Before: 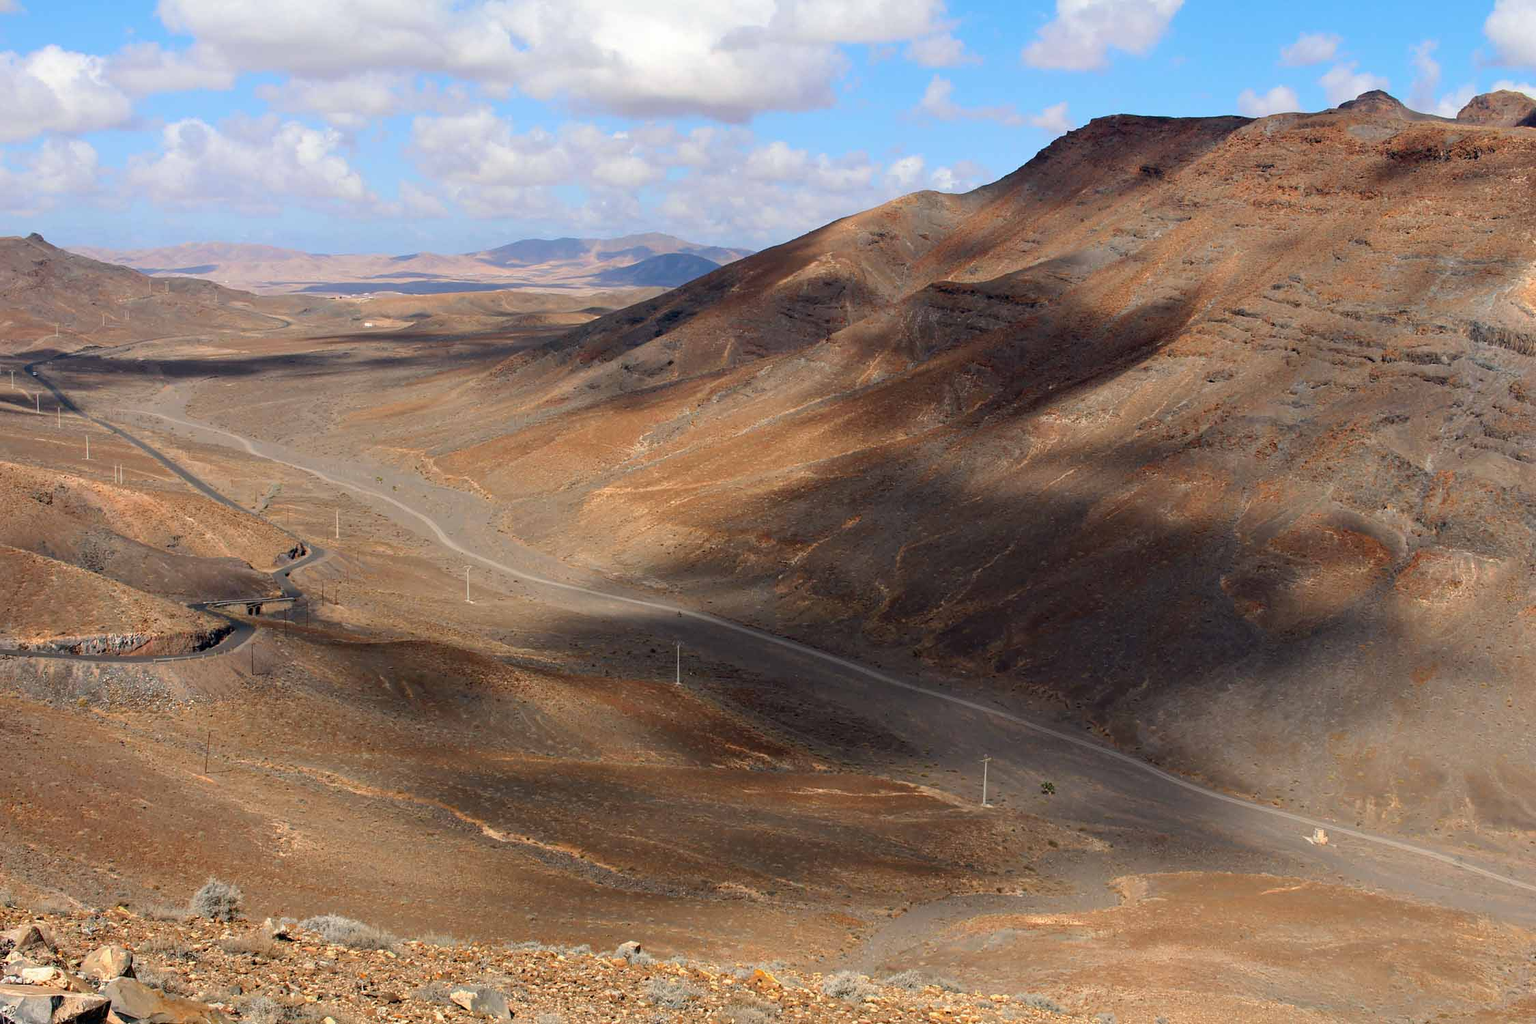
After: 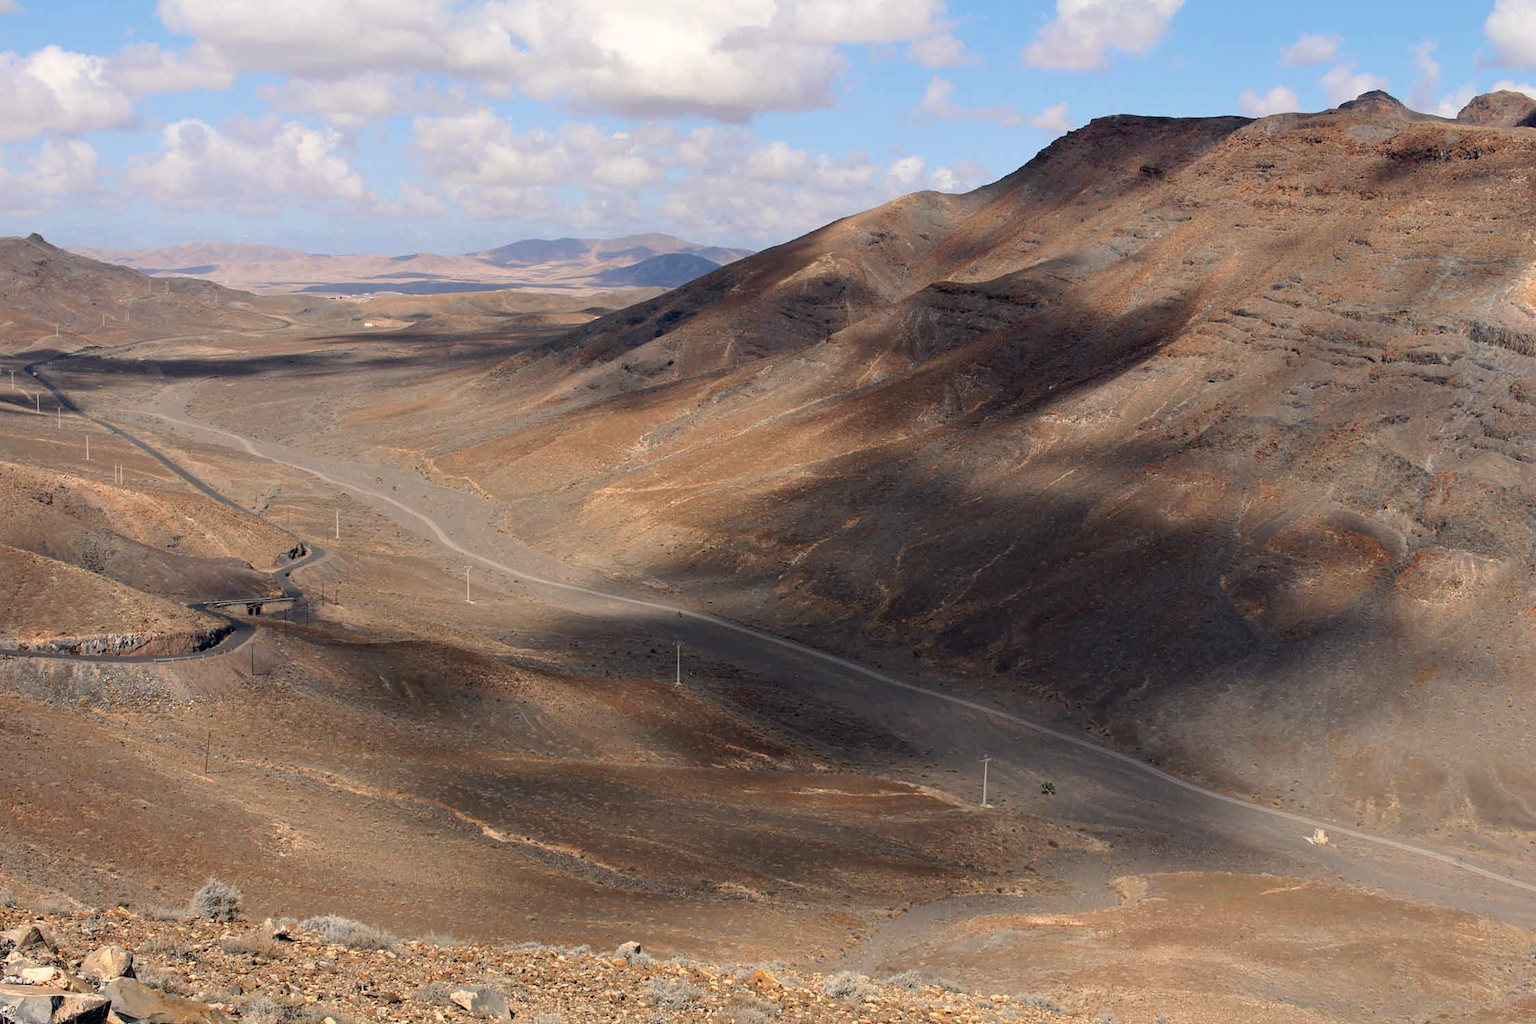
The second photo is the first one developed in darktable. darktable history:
color correction: highlights a* 2.93, highlights b* 5.02, shadows a* -1.51, shadows b* -4.95, saturation 0.792
